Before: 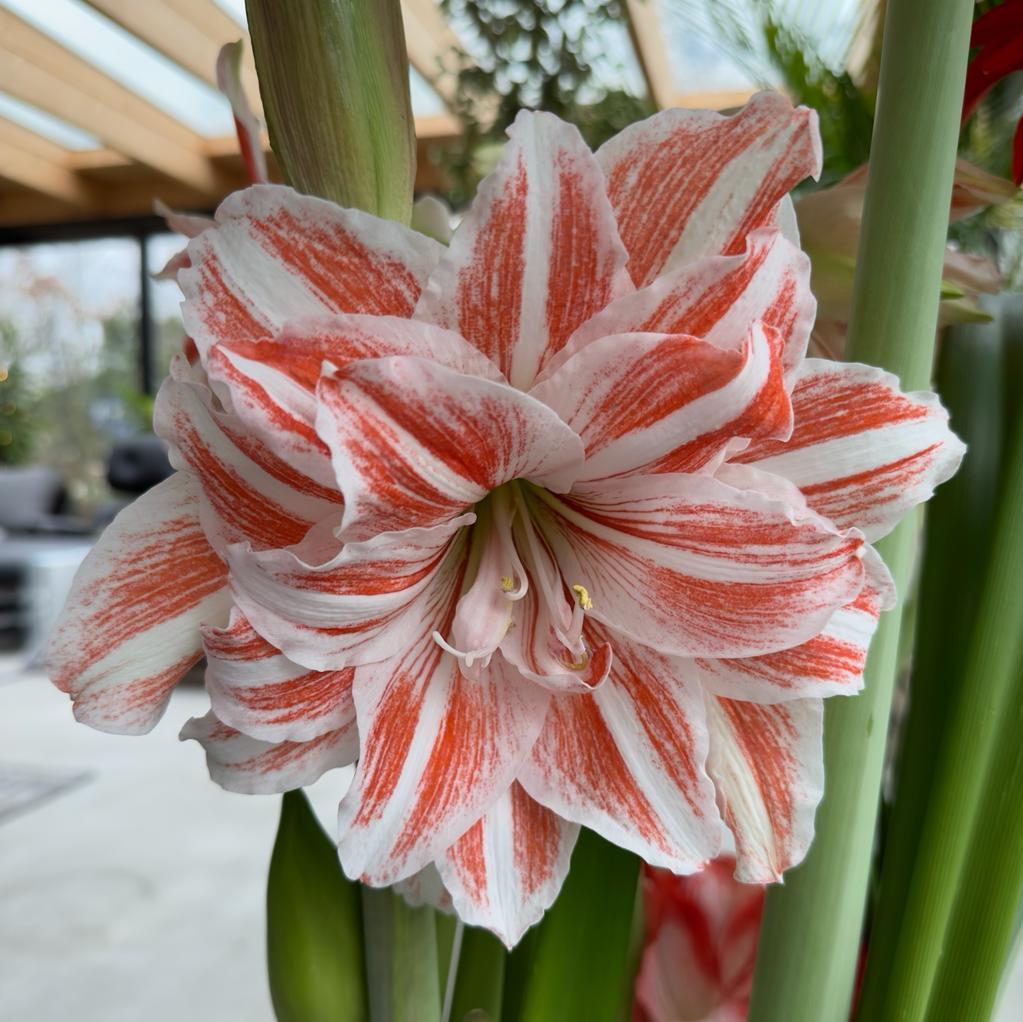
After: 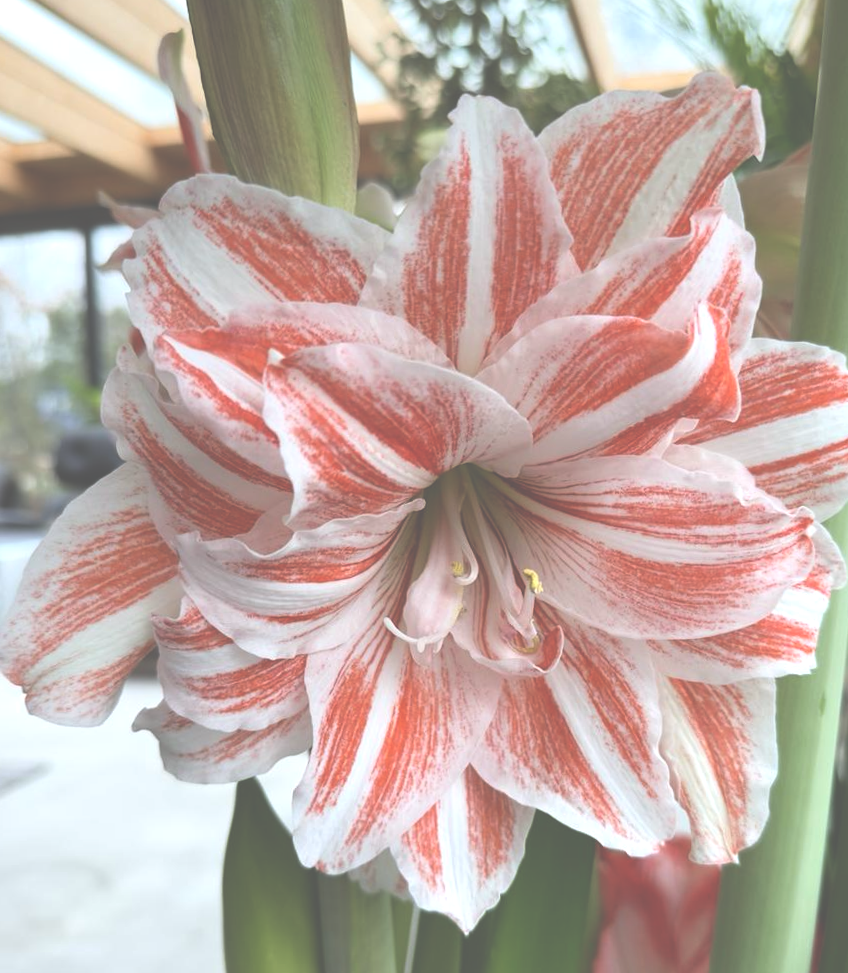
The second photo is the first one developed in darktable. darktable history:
white balance: red 0.982, blue 1.018
tone equalizer: on, module defaults
crop and rotate: angle 1°, left 4.281%, top 0.642%, right 11.383%, bottom 2.486%
exposure: black level correction -0.071, exposure 0.5 EV, compensate highlight preservation false
